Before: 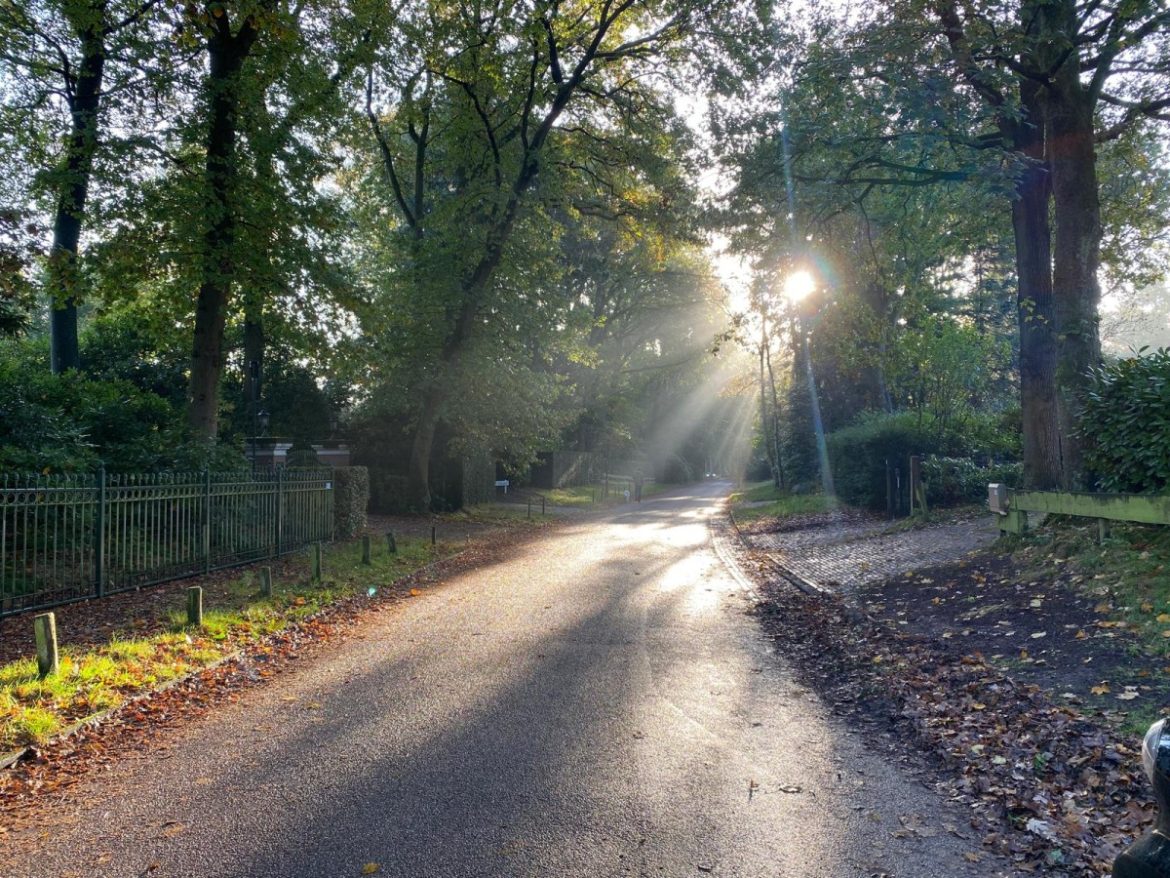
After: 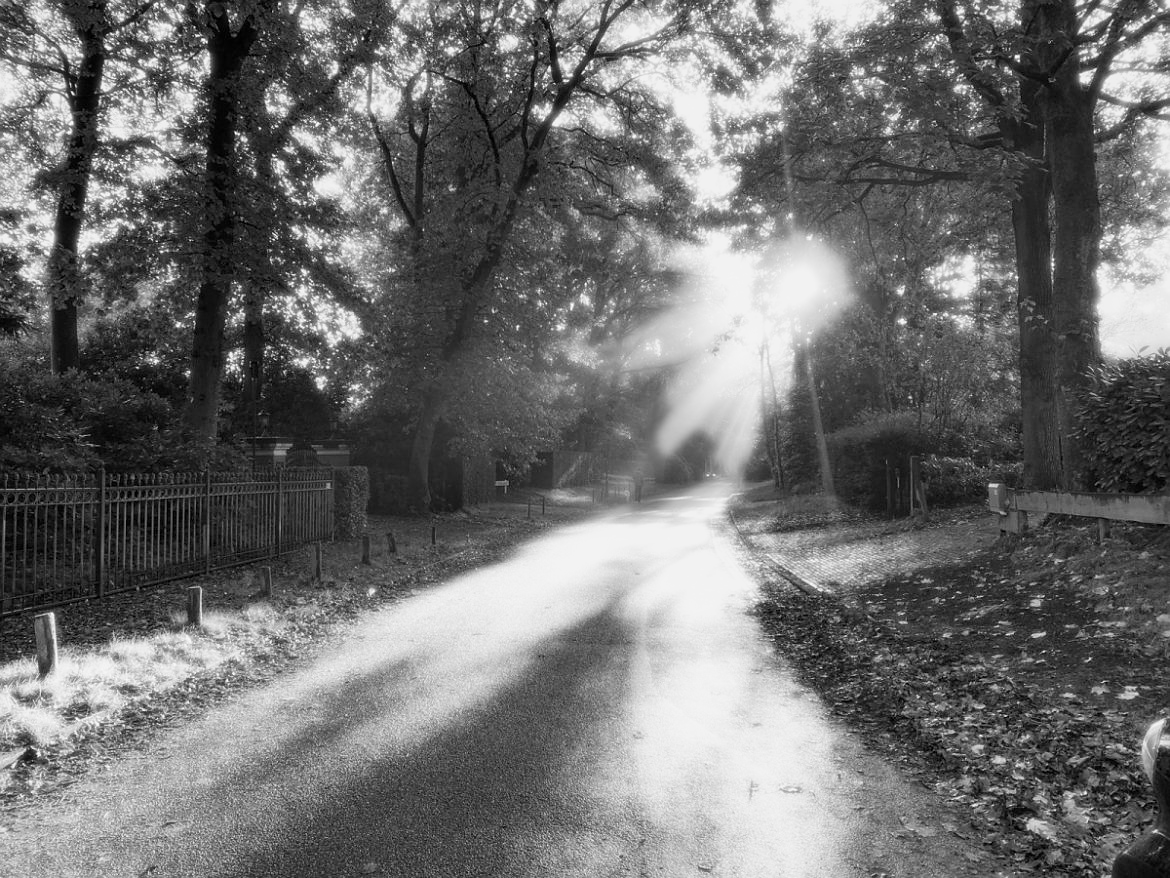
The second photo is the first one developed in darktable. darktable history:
sharpen: radius 0.969, amount 0.604
monochrome: a 73.58, b 64.21
bloom: size 0%, threshold 54.82%, strength 8.31%
